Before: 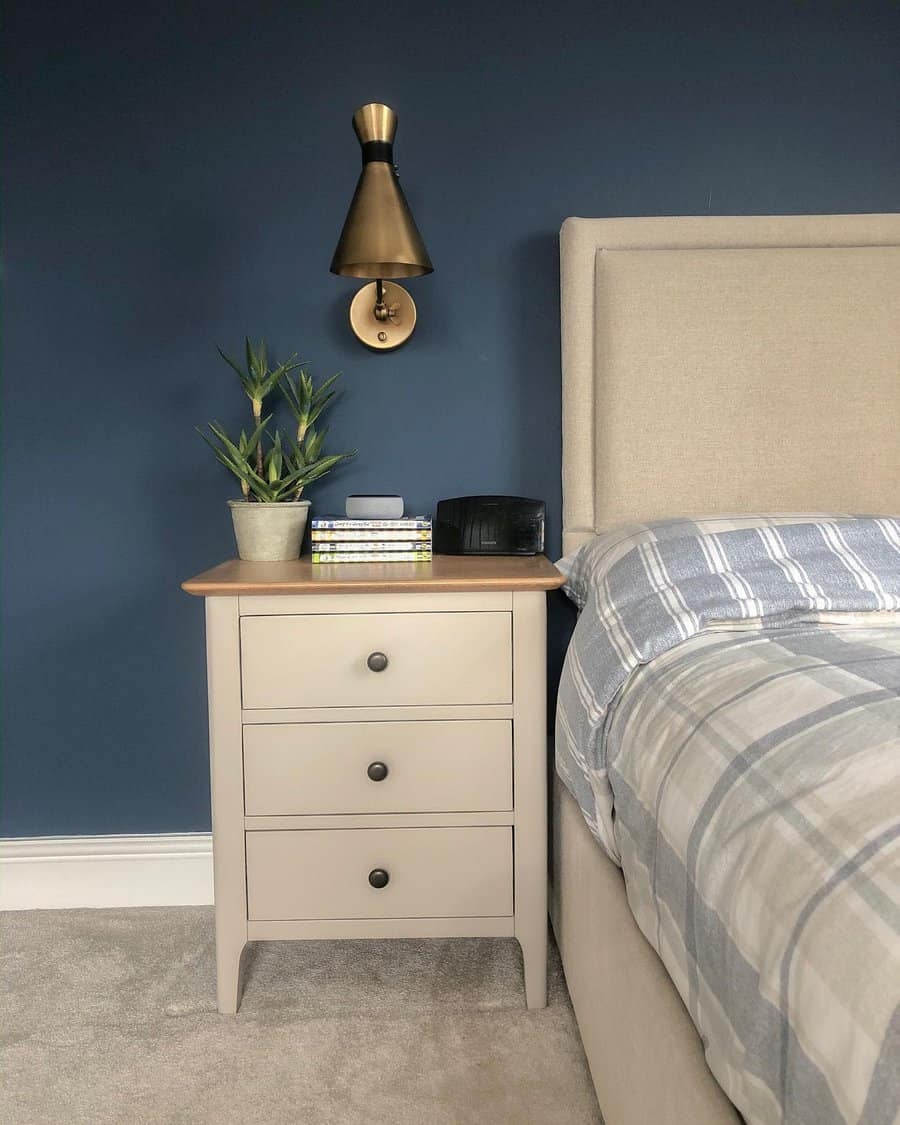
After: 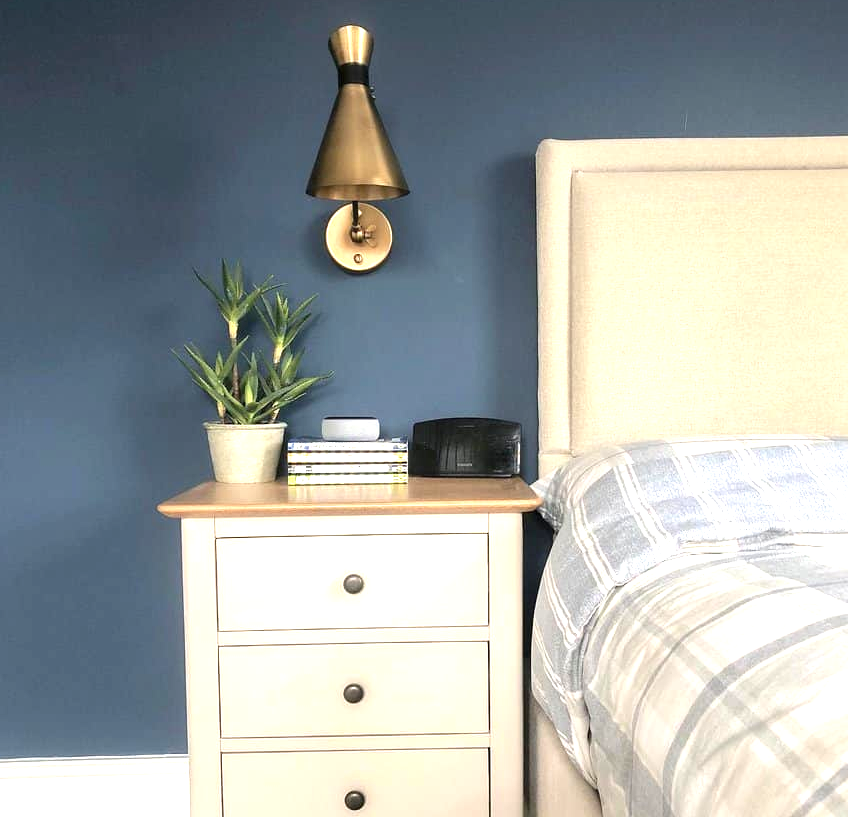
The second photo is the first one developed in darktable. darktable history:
crop: left 2.77%, top 6.975%, right 2.981%, bottom 20.327%
exposure: black level correction 0, exposure 1.104 EV, compensate exposure bias true, compensate highlight preservation false
